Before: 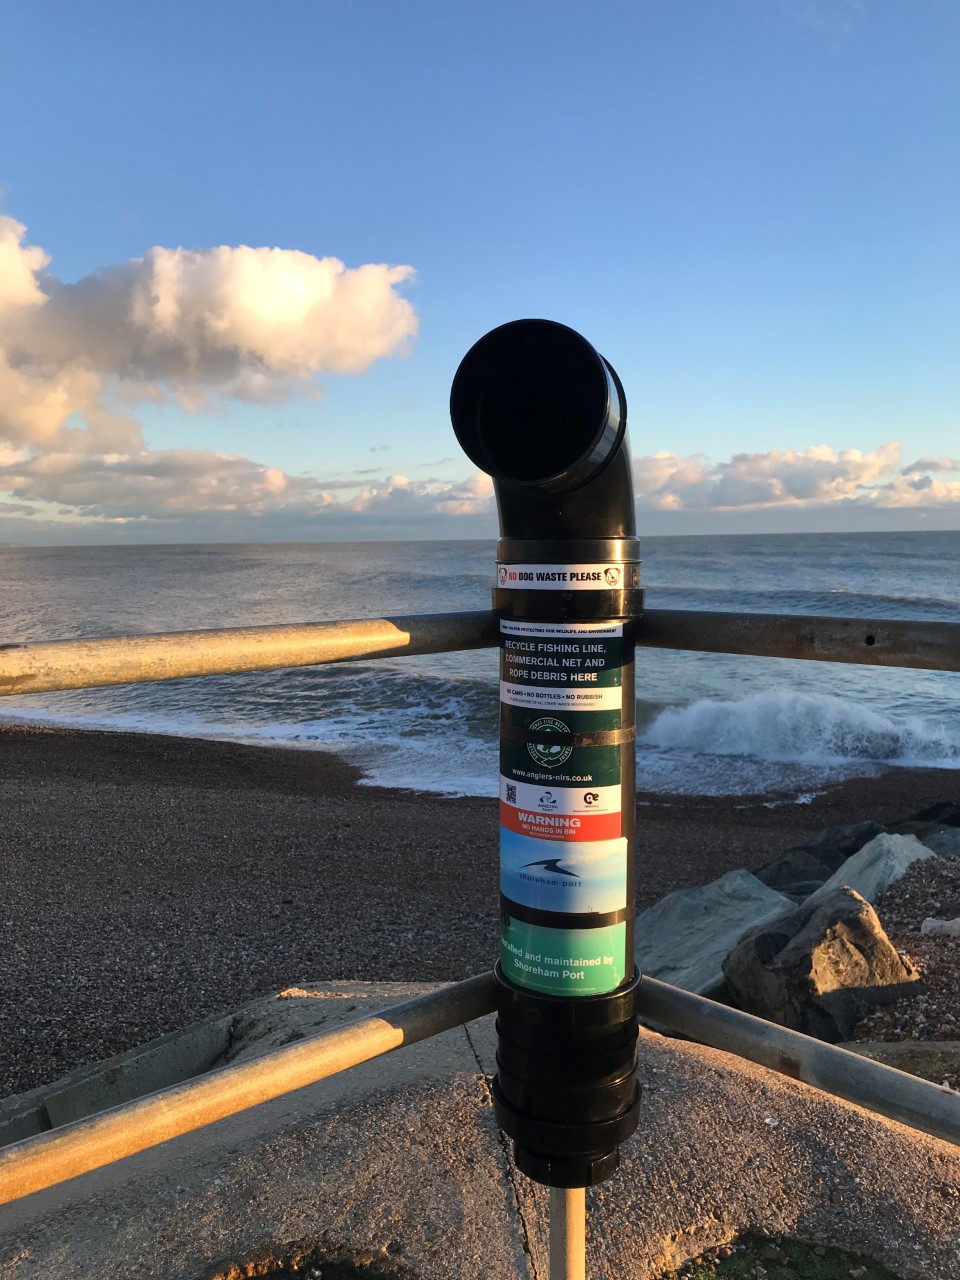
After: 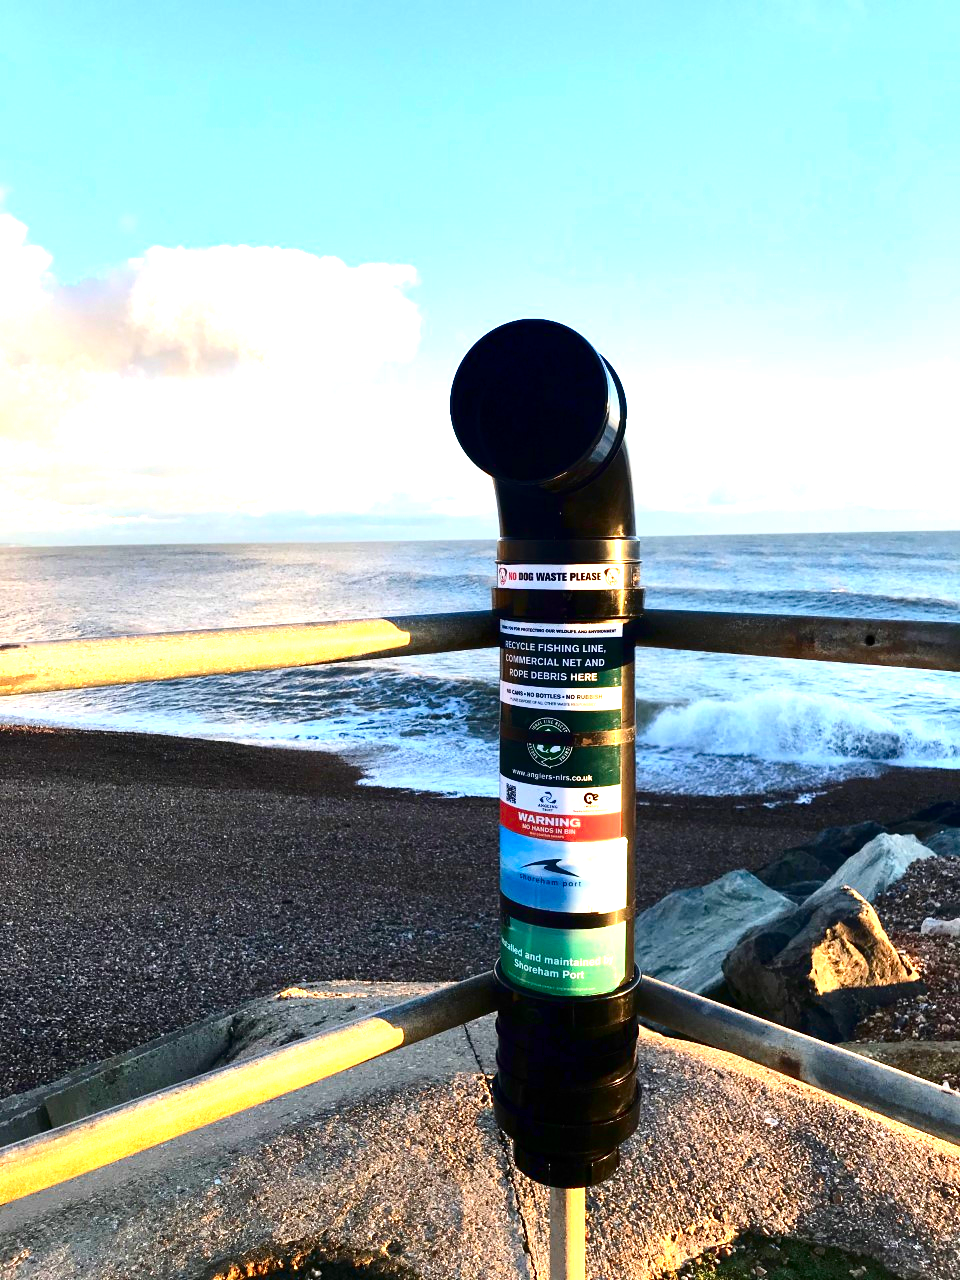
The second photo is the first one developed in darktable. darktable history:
color correction: highlights b* -0.031
exposure: black level correction 0.001, exposure 1.639 EV, compensate exposure bias true, compensate highlight preservation false
contrast brightness saturation: contrast 0.217, brightness -0.183, saturation 0.244
color balance rgb: power › hue 62.37°, perceptual saturation grading › global saturation -2.367%, perceptual saturation grading › highlights -7.753%, perceptual saturation grading › mid-tones 7.438%, perceptual saturation grading › shadows 2.9%, global vibrance 20%
